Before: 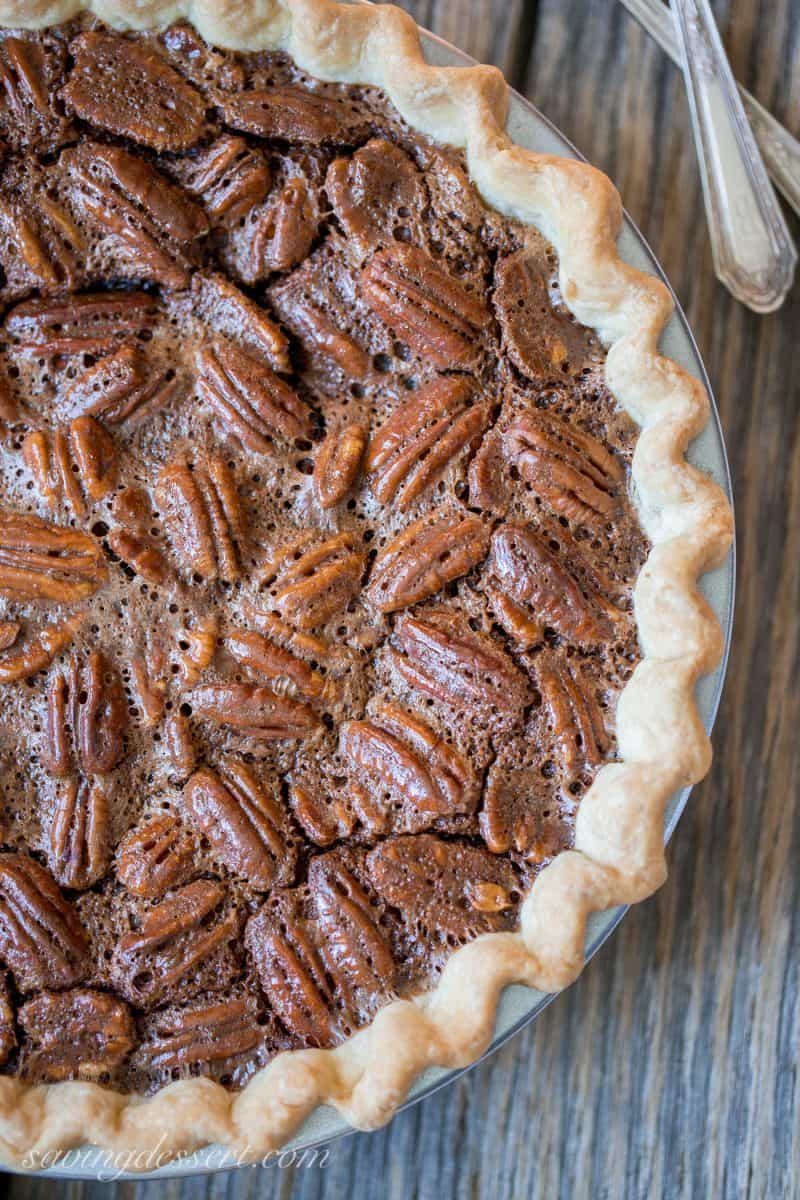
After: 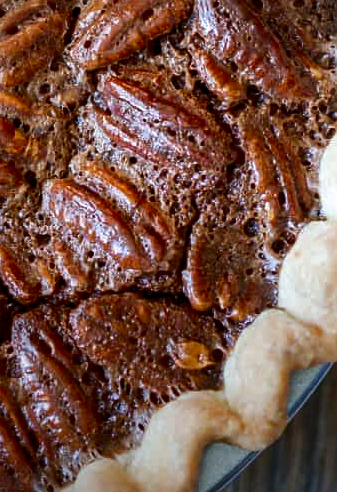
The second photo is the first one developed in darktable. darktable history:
sharpen: amount 0.2
crop: left 37.221%, top 45.169%, right 20.63%, bottom 13.777%
exposure: black level correction 0.002, exposure 0.15 EV, compensate highlight preservation false
vignetting: fall-off start 92.6%, brightness -0.52, saturation -0.51, center (-0.012, 0)
contrast brightness saturation: contrast 0.1, brightness -0.26, saturation 0.14
graduated density: rotation -180°, offset 27.42
